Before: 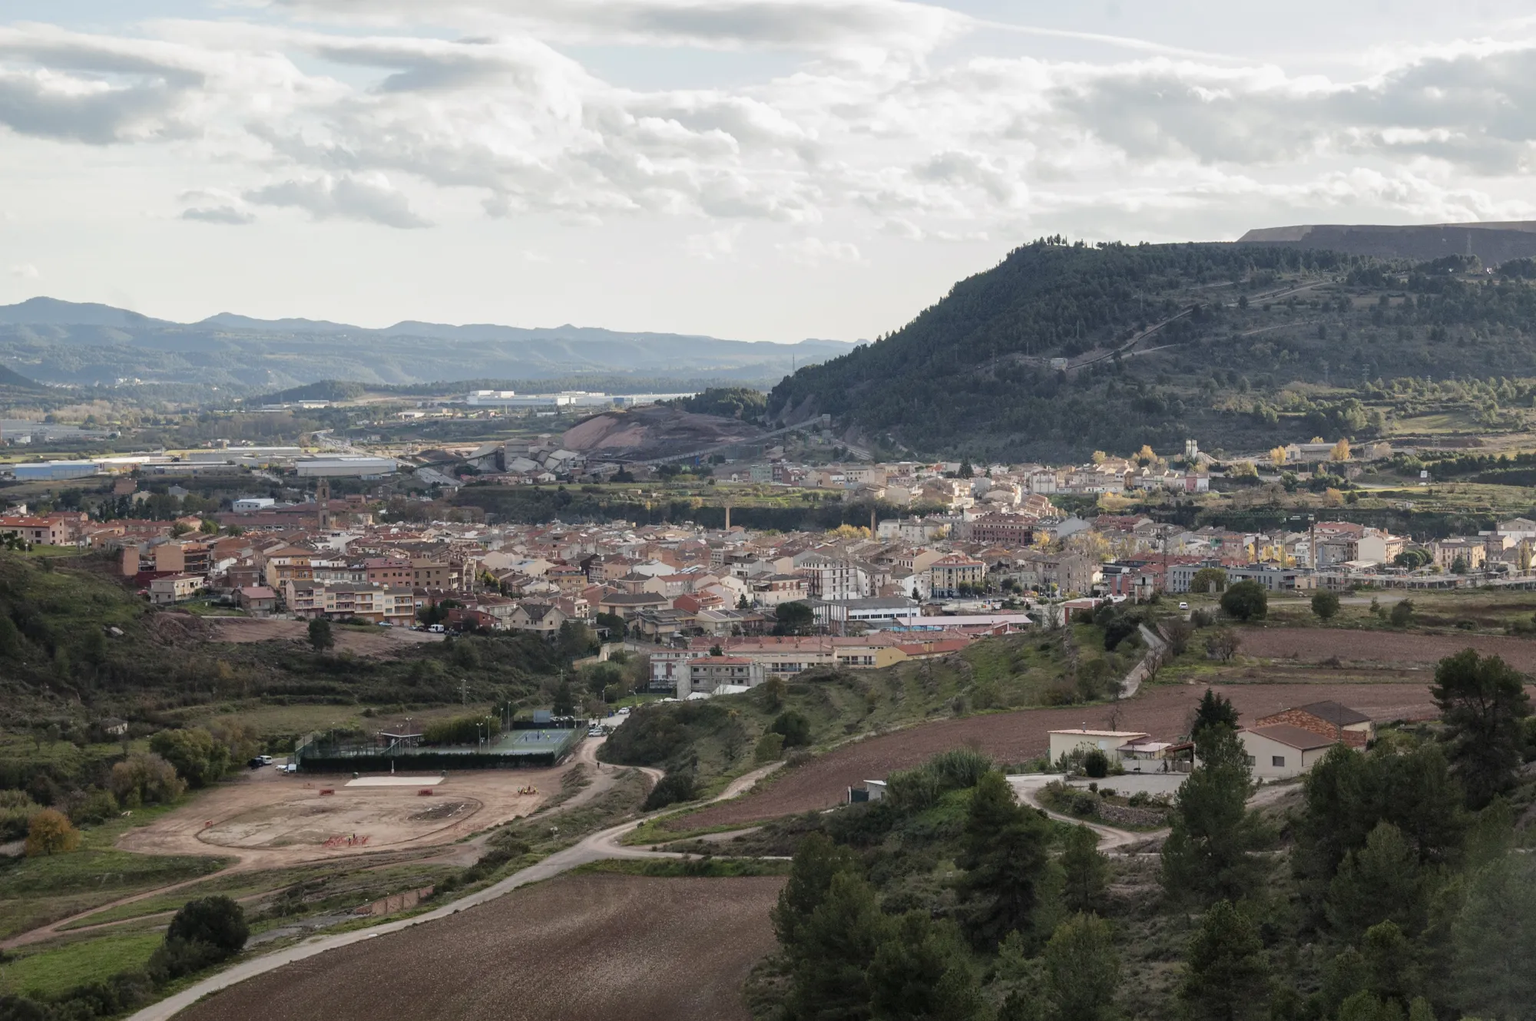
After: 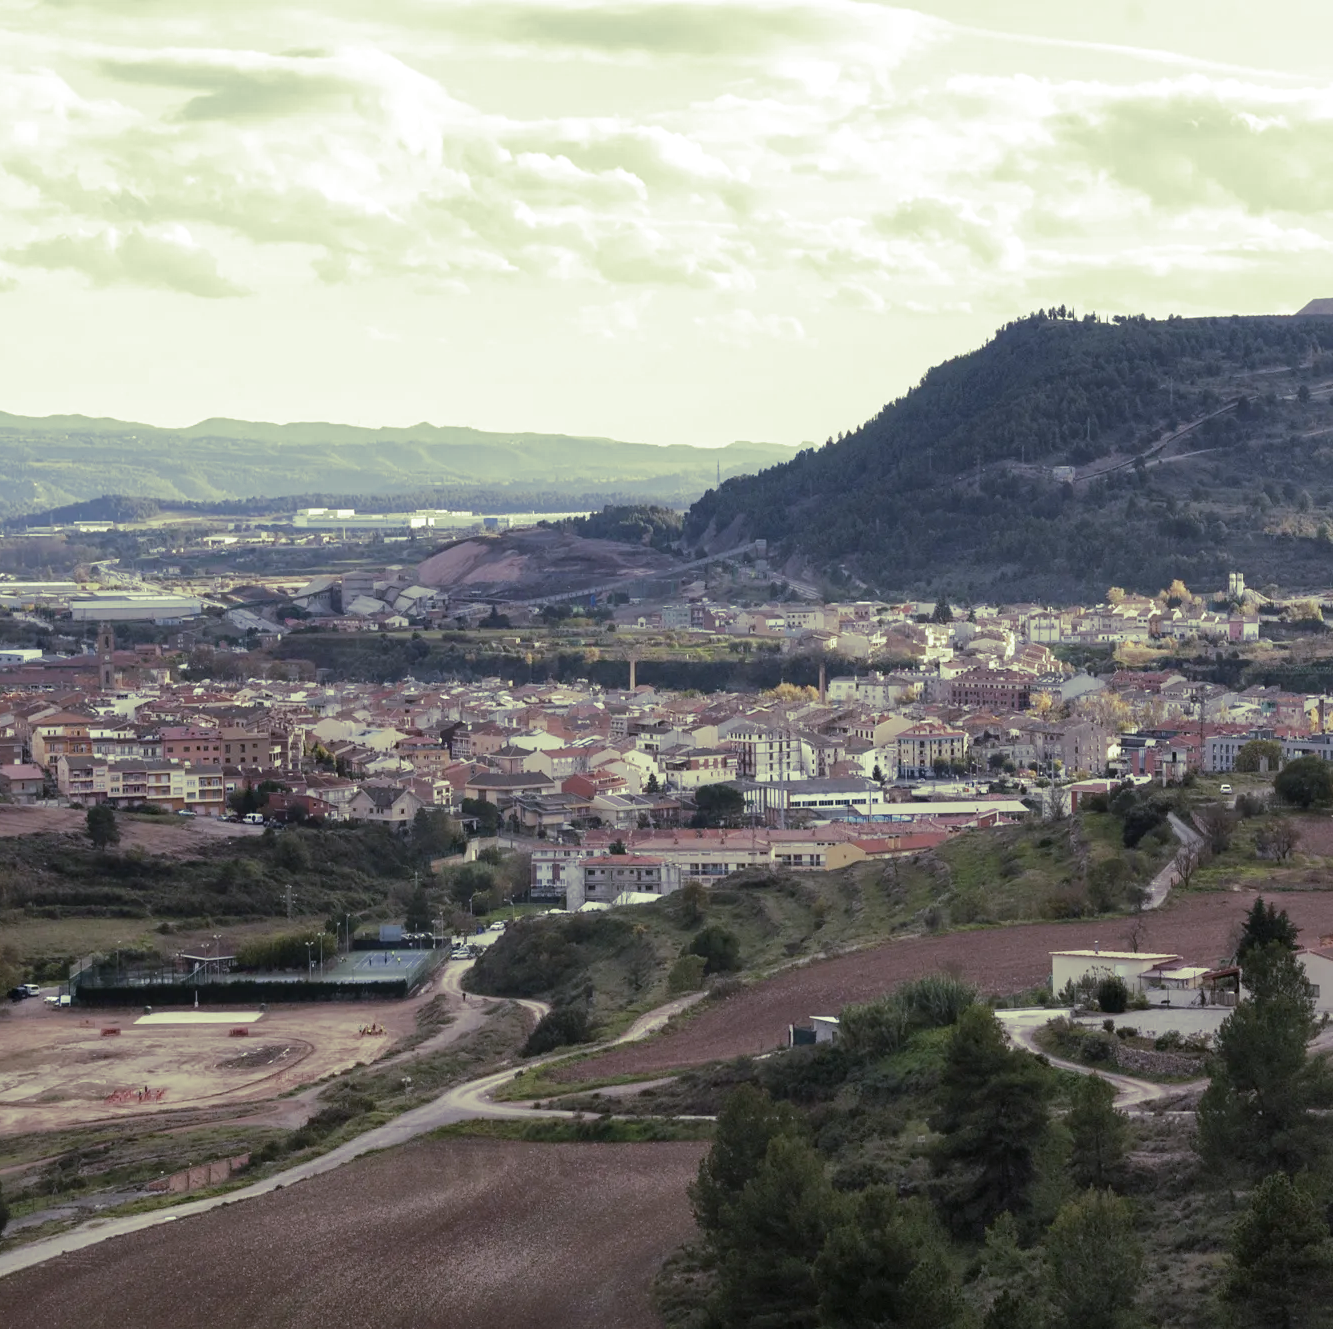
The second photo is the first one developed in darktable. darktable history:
split-toning: shadows › hue 290.82°, shadows › saturation 0.34, highlights › saturation 0.38, balance 0, compress 50%
white balance: red 1.004, blue 1.096
crop and rotate: left 15.754%, right 17.579%
